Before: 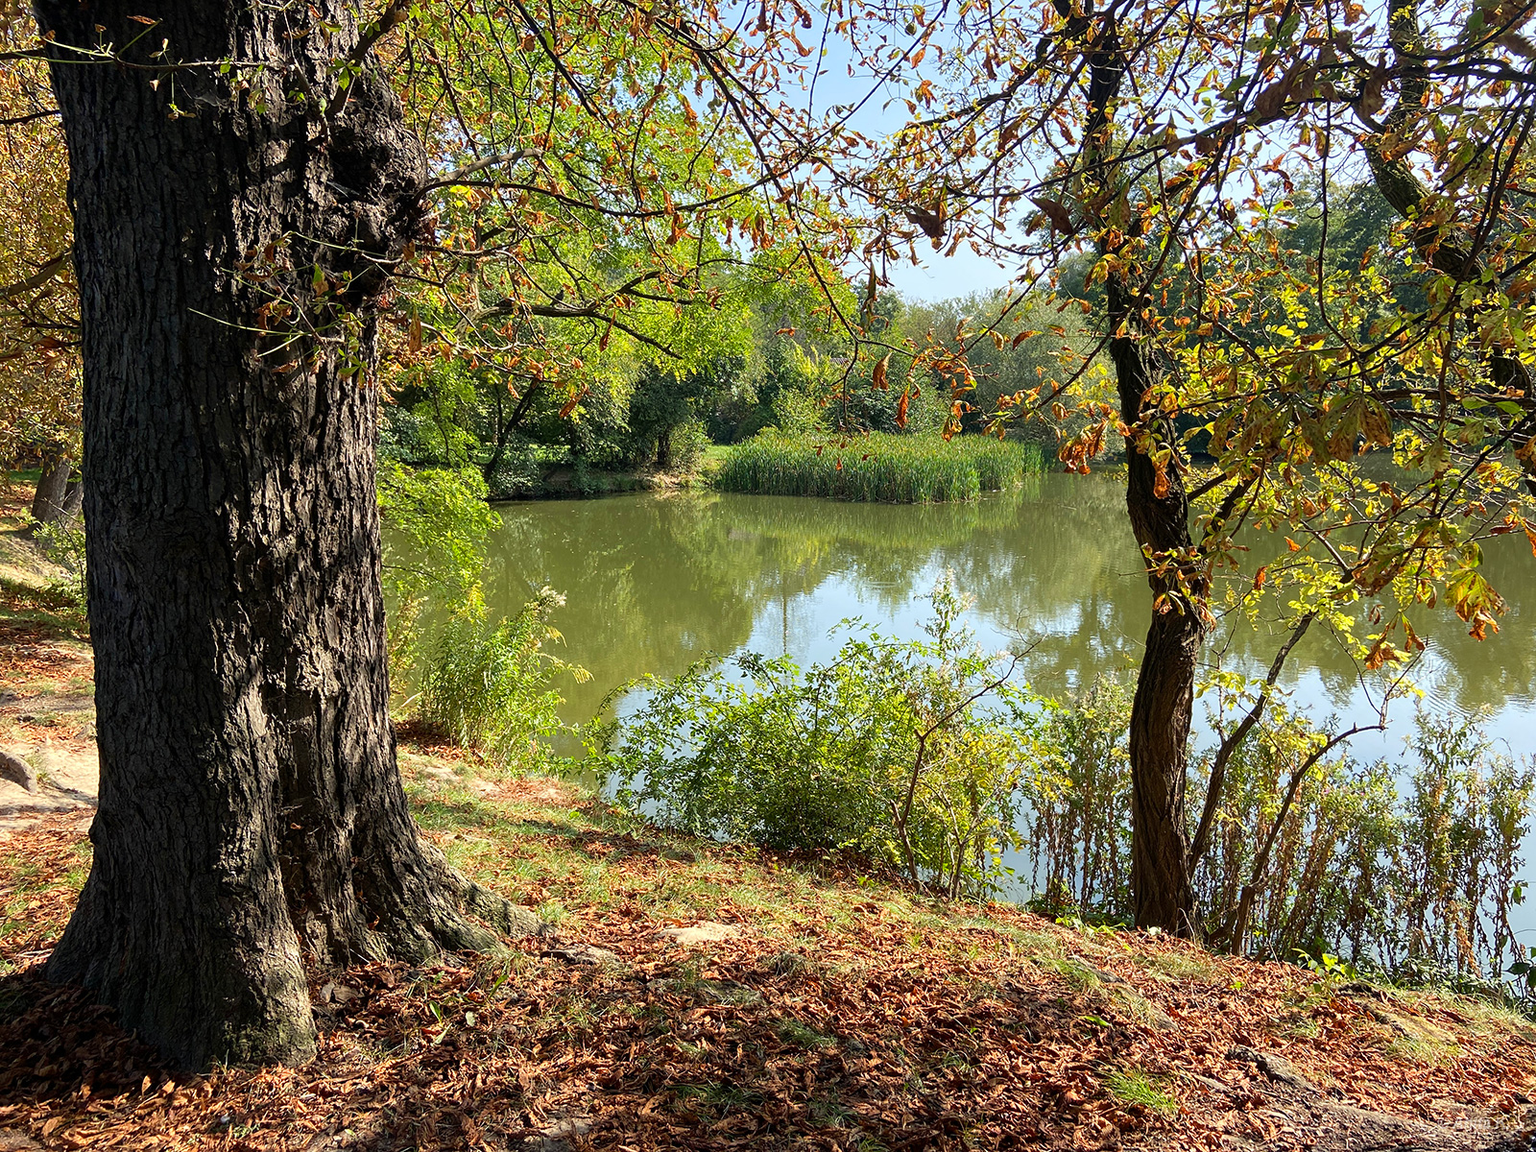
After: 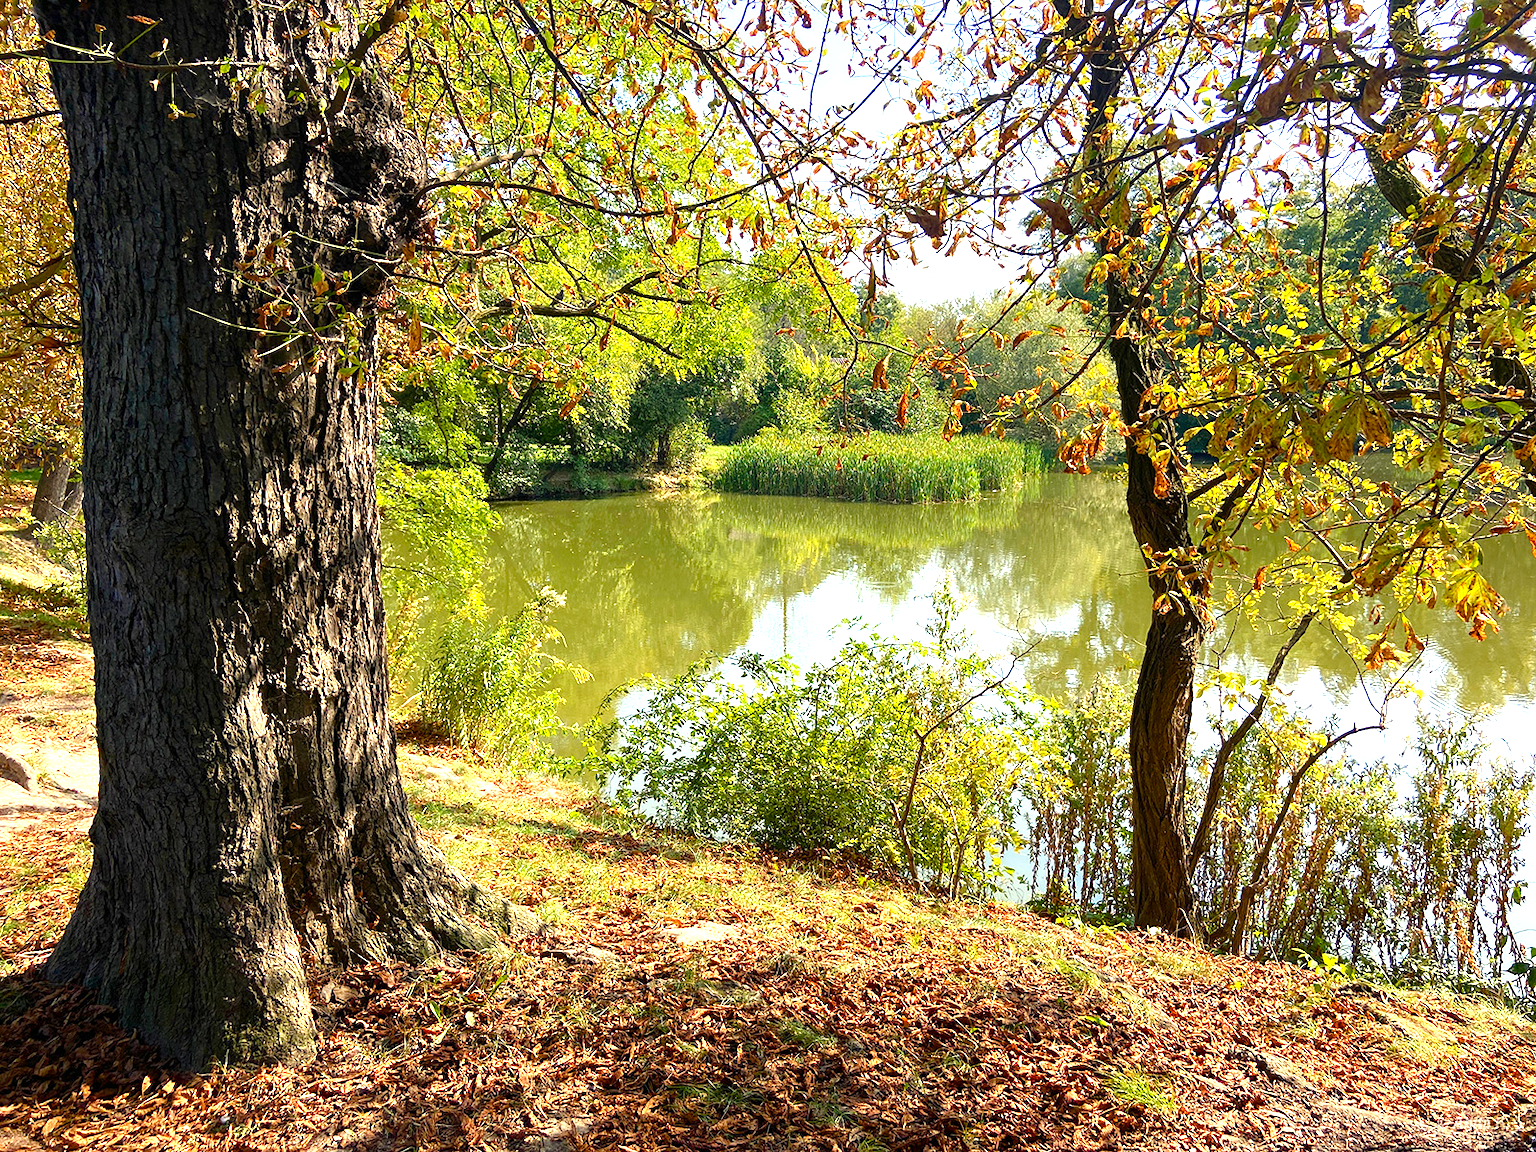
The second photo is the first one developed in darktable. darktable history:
levels: mode automatic, levels [0.062, 0.494, 0.925]
exposure: exposure 0.99 EV, compensate exposure bias true, compensate highlight preservation false
color balance rgb: highlights gain › chroma 3.051%, highlights gain › hue 74.03°, perceptual saturation grading › global saturation 20%, perceptual saturation grading › highlights -24.943%, perceptual saturation grading › shadows 25.084%, global vibrance 23.856%
tone equalizer: edges refinement/feathering 500, mask exposure compensation -1.57 EV, preserve details no
